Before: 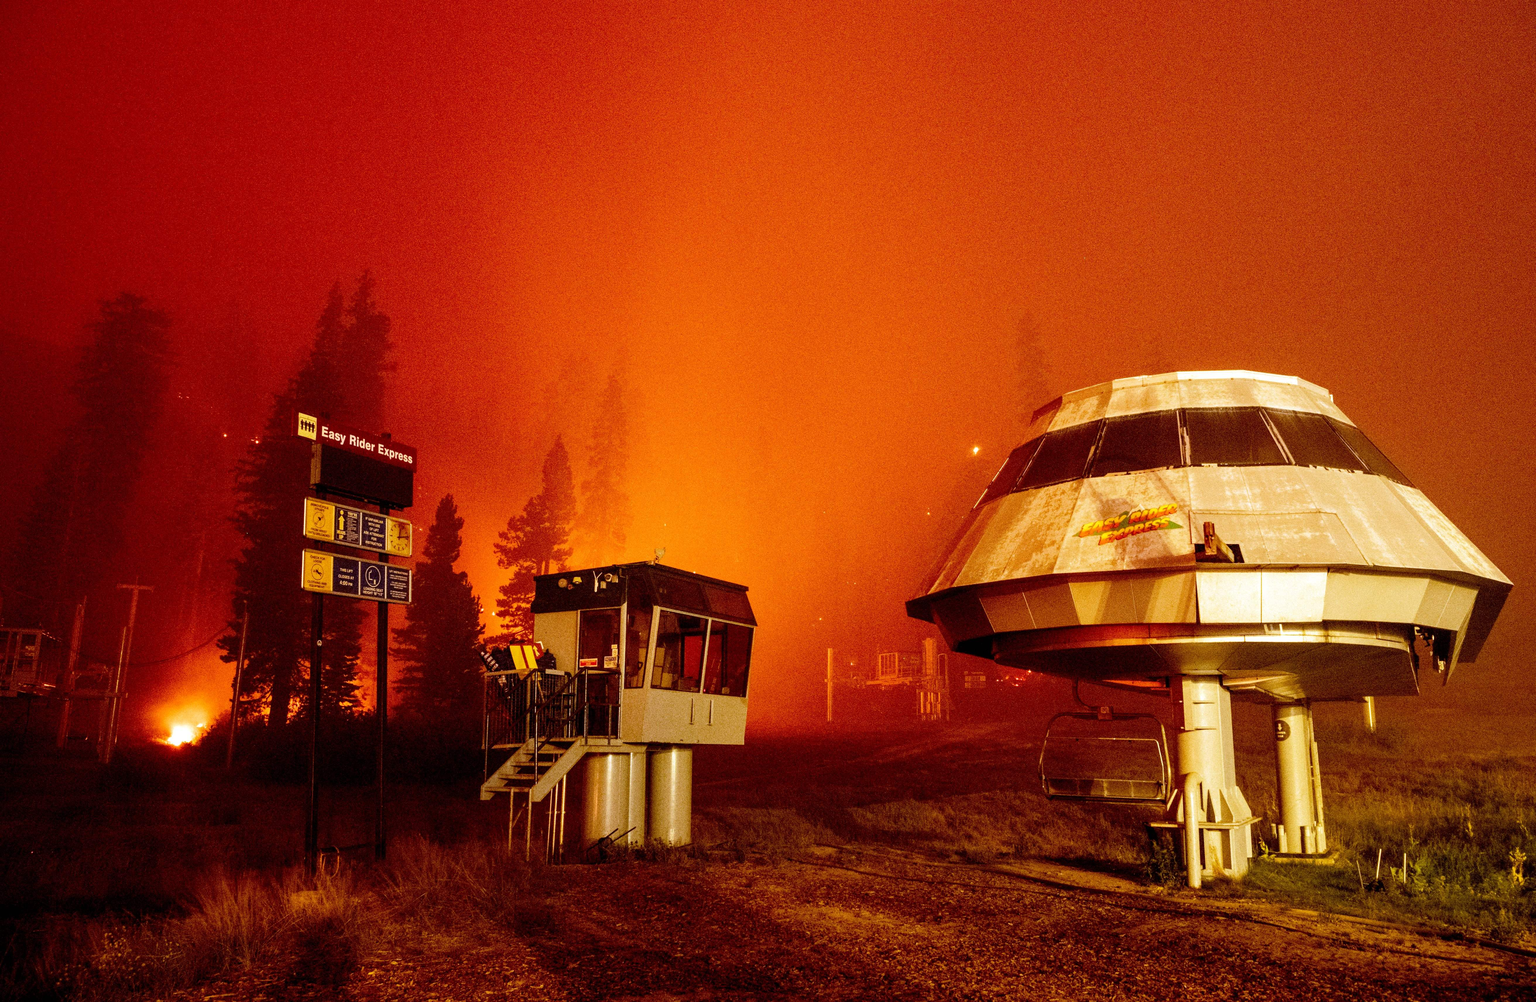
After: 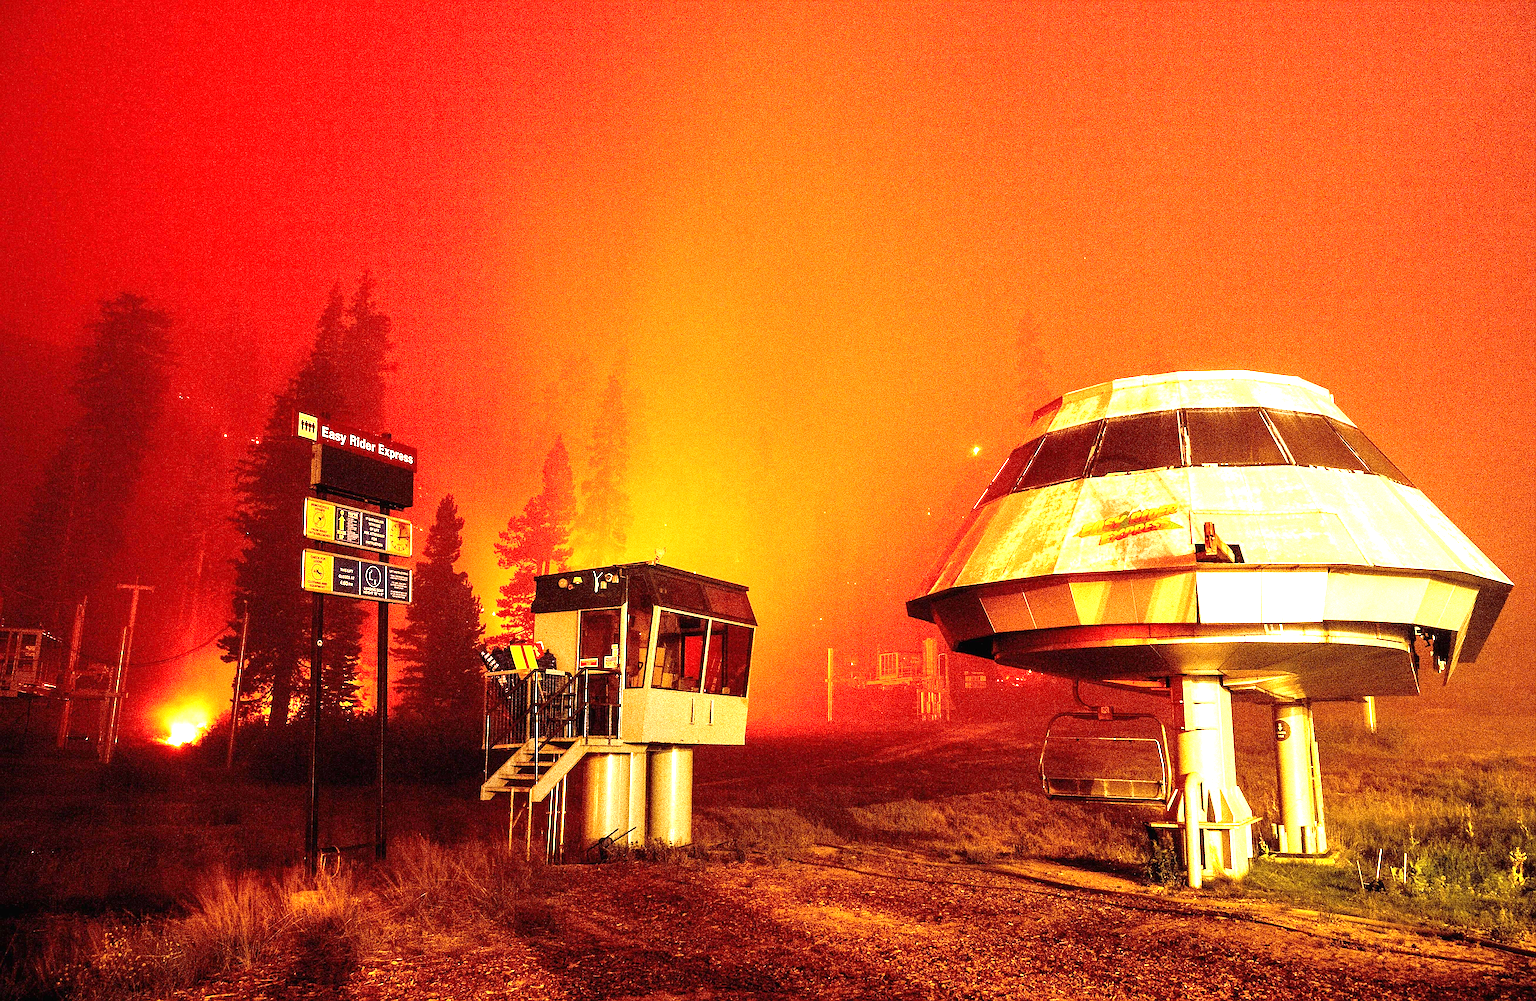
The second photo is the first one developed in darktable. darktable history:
exposure: black level correction 0, exposure 1.517 EV, compensate exposure bias true, compensate highlight preservation false
sharpen: amount 0.91
